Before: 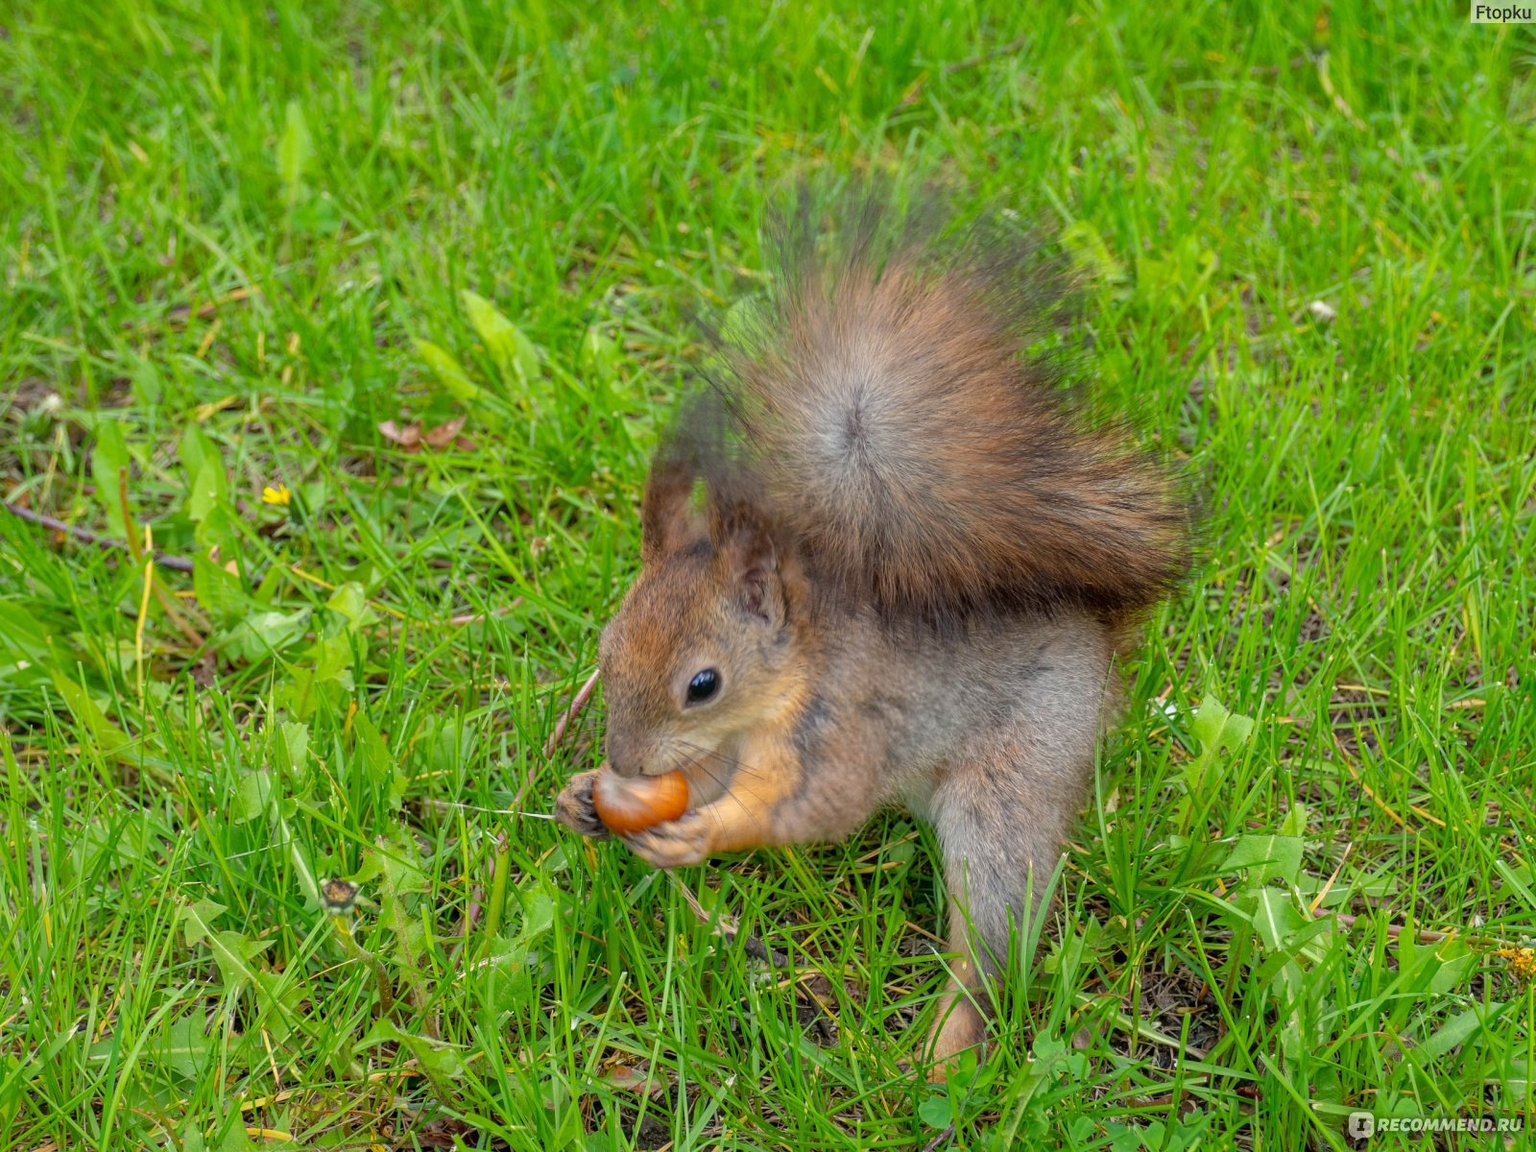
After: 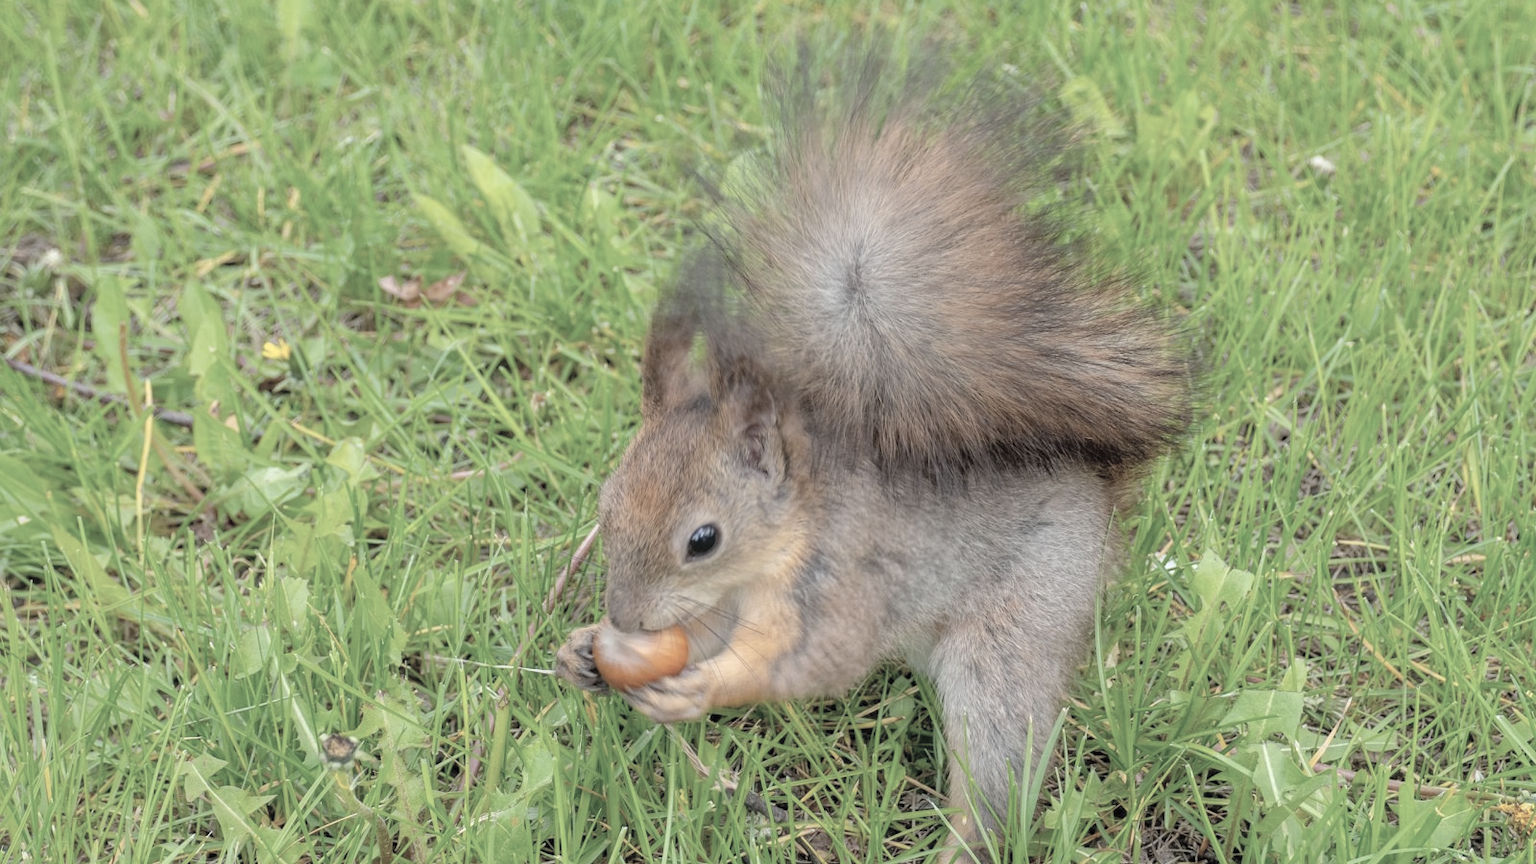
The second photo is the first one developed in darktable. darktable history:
crop and rotate: top 12.586%, bottom 12.336%
contrast brightness saturation: brightness 0.186, saturation -0.52
